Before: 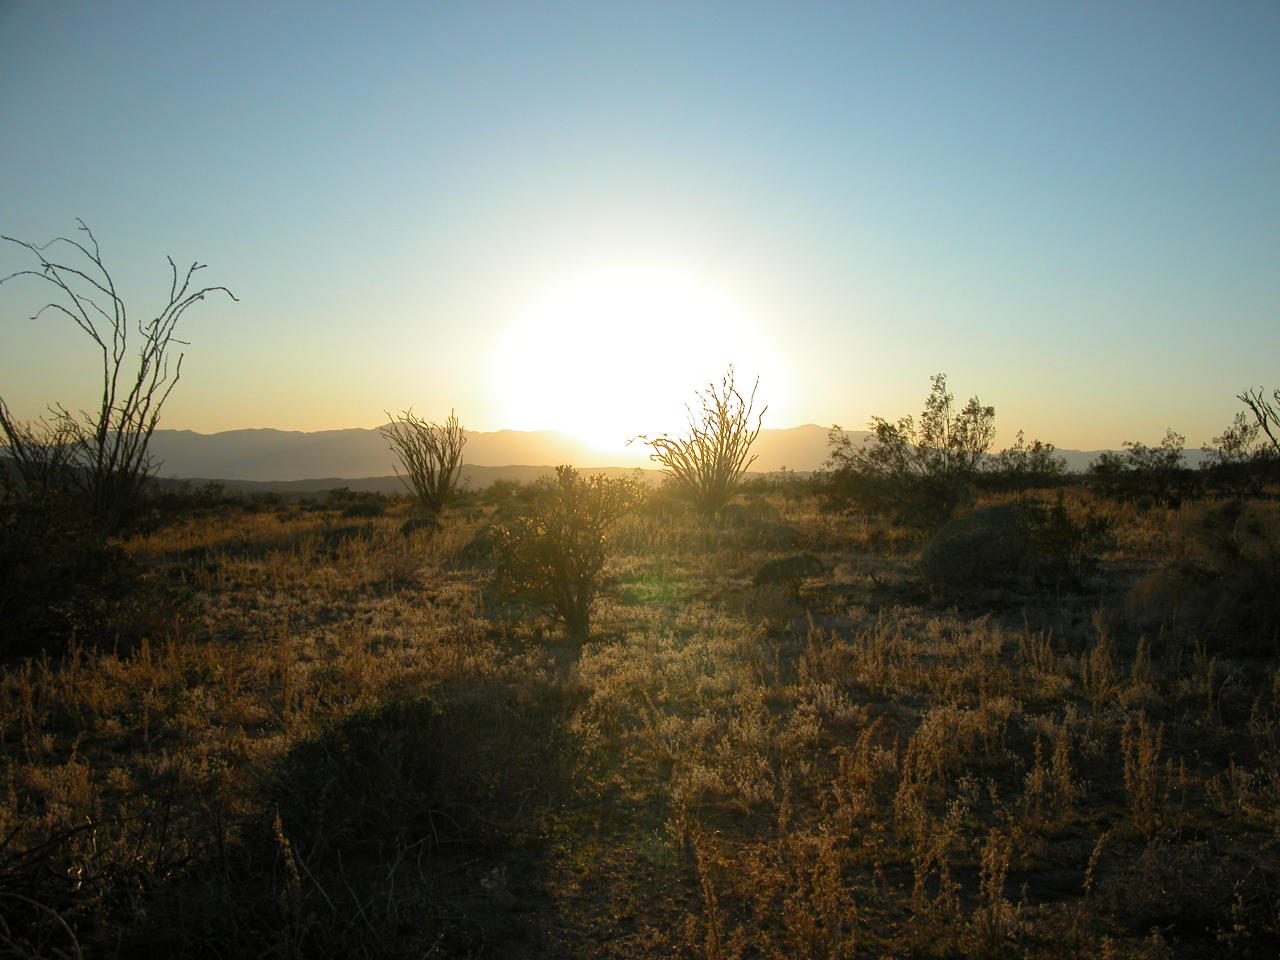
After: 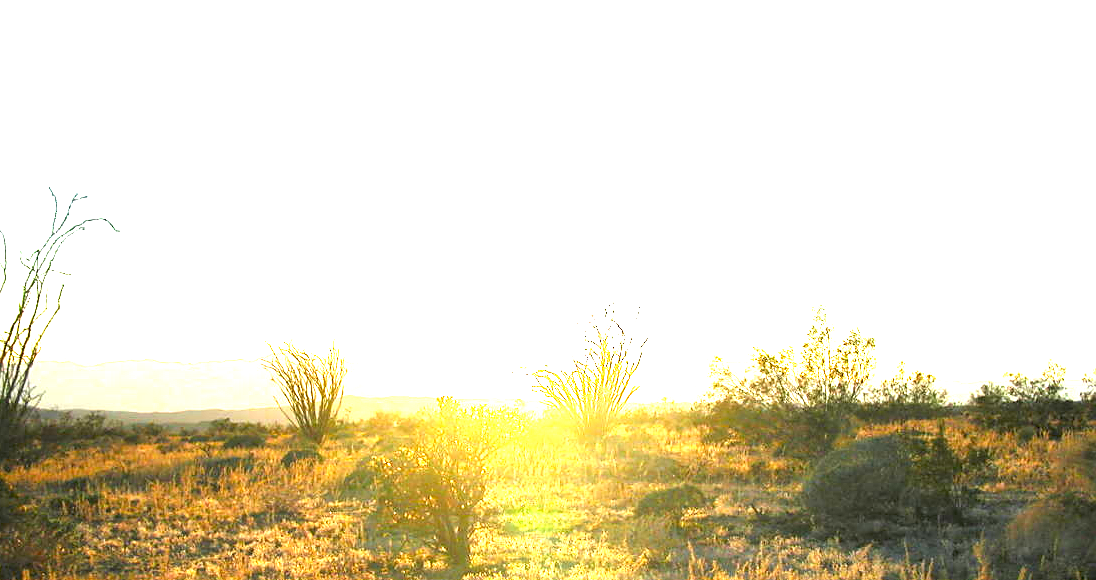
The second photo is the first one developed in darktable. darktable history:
sharpen: radius 1.458, amount 0.398, threshold 1.271
exposure: black level correction 0, exposure 1.675 EV, compensate exposure bias true, compensate highlight preservation false
crop and rotate: left 9.345%, top 7.22%, right 4.982%, bottom 32.331%
color zones: curves: ch1 [(0.25, 0.61) (0.75, 0.248)]
